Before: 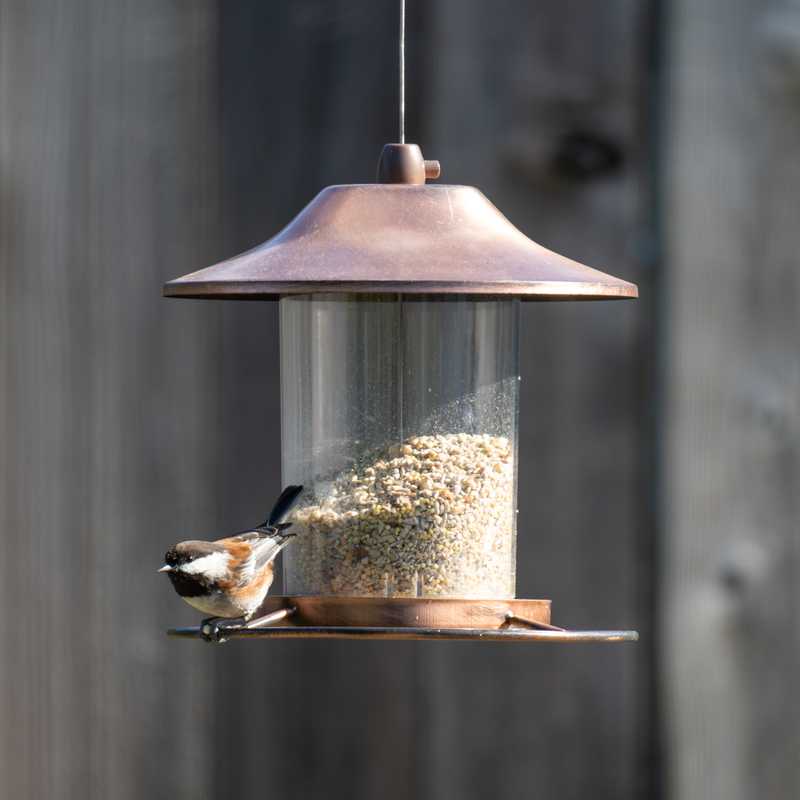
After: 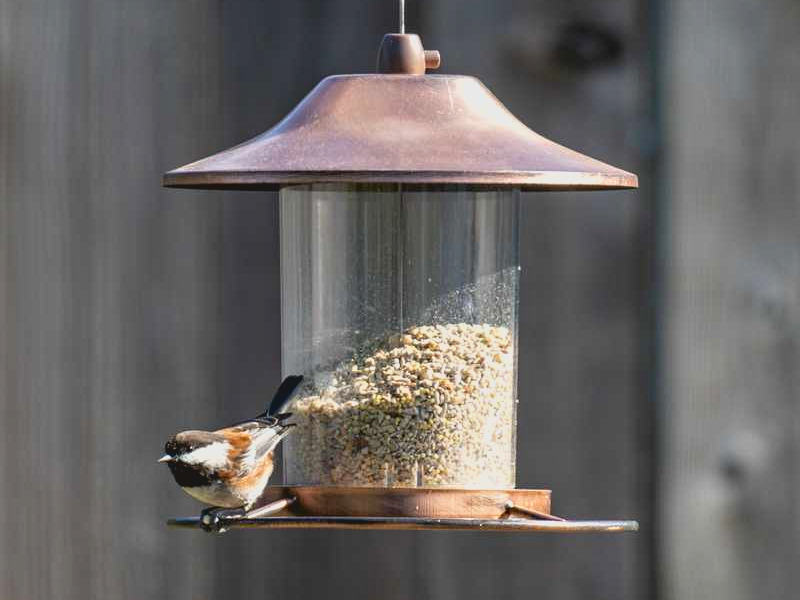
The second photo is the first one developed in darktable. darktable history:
crop: top 13.819%, bottom 11.169%
lowpass: radius 0.1, contrast 0.85, saturation 1.1, unbound 0
contrast equalizer: y [[0.51, 0.537, 0.559, 0.574, 0.599, 0.618], [0.5 ×6], [0.5 ×6], [0 ×6], [0 ×6]]
